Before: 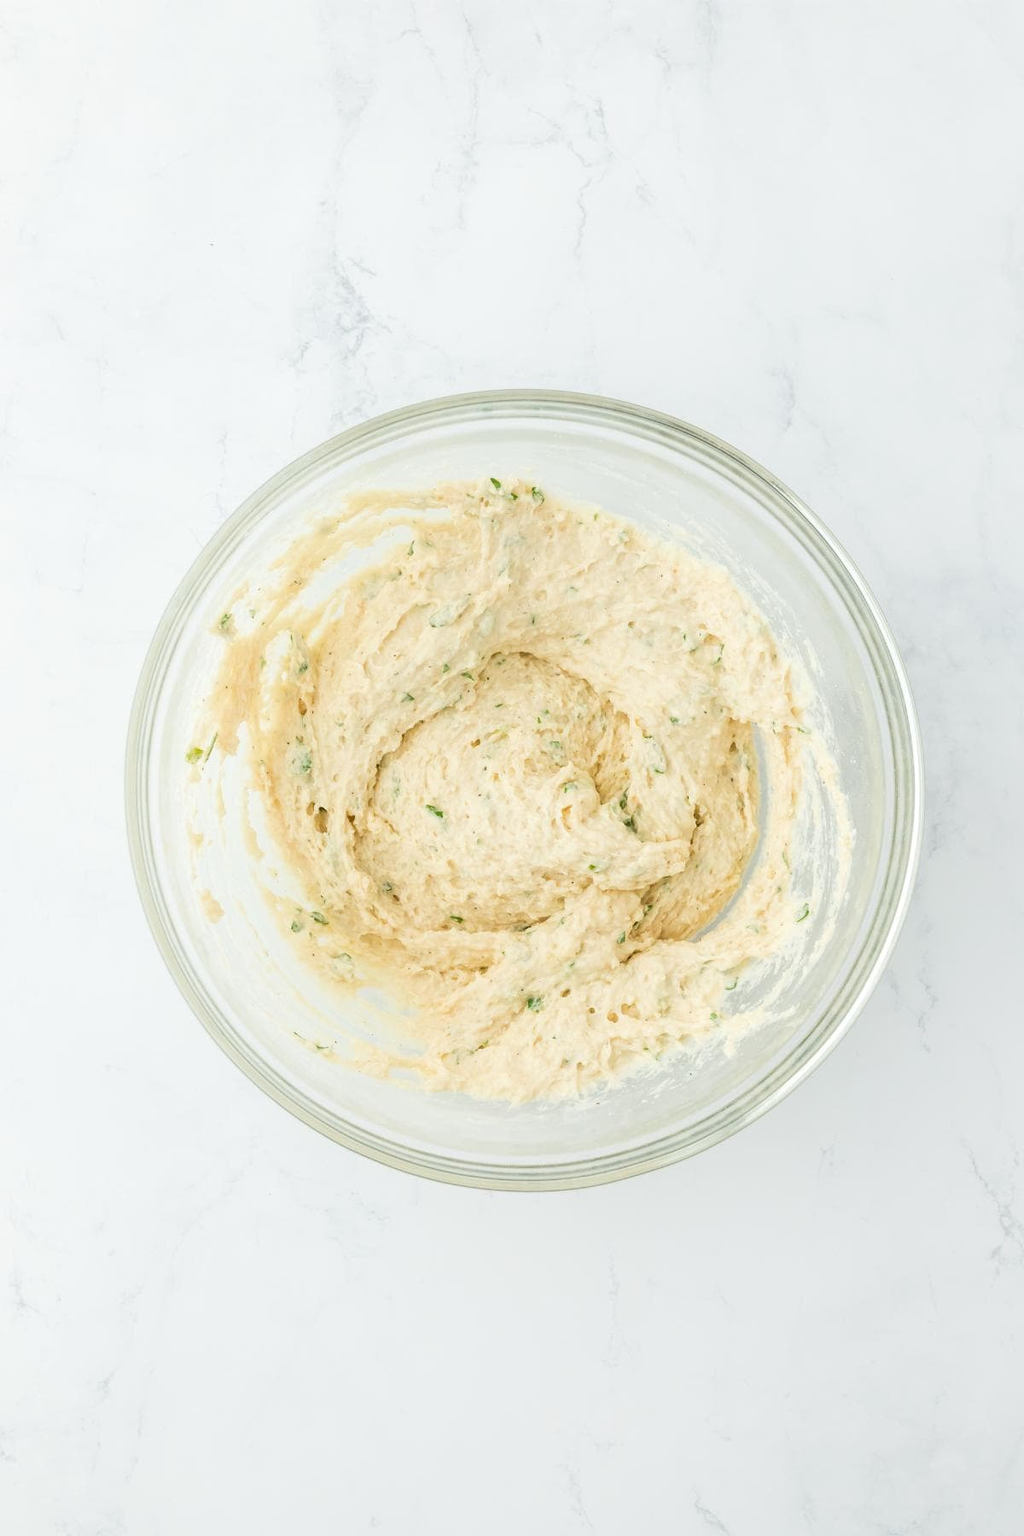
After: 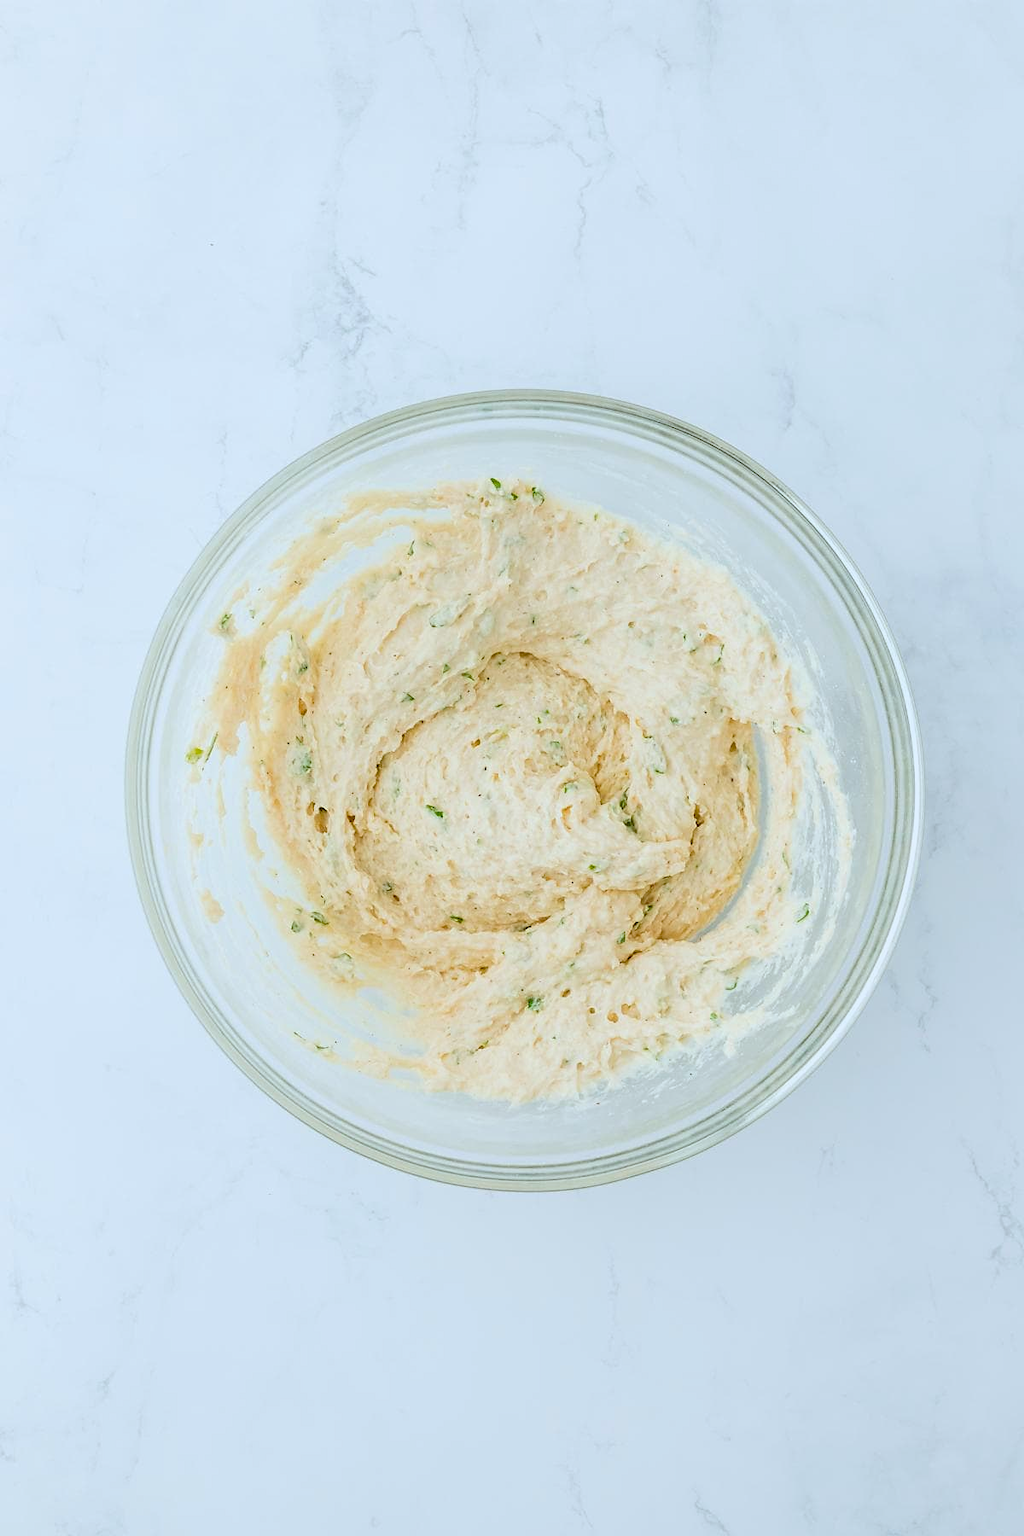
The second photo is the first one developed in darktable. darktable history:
color calibration: output R [0.972, 0.068, -0.094, 0], output G [-0.178, 1.216, -0.086, 0], output B [0.095, -0.136, 0.98, 0], x 0.366, y 0.379, temperature 4398.23 K
haze removal: compatibility mode true, adaptive false
sharpen: radius 1.482, amount 0.404, threshold 1.508
exposure: black level correction 0.009, exposure -0.165 EV, compensate highlight preservation false
color correction: highlights a* 3.08, highlights b* -1.63, shadows a* -0.103, shadows b* 1.92, saturation 0.975
